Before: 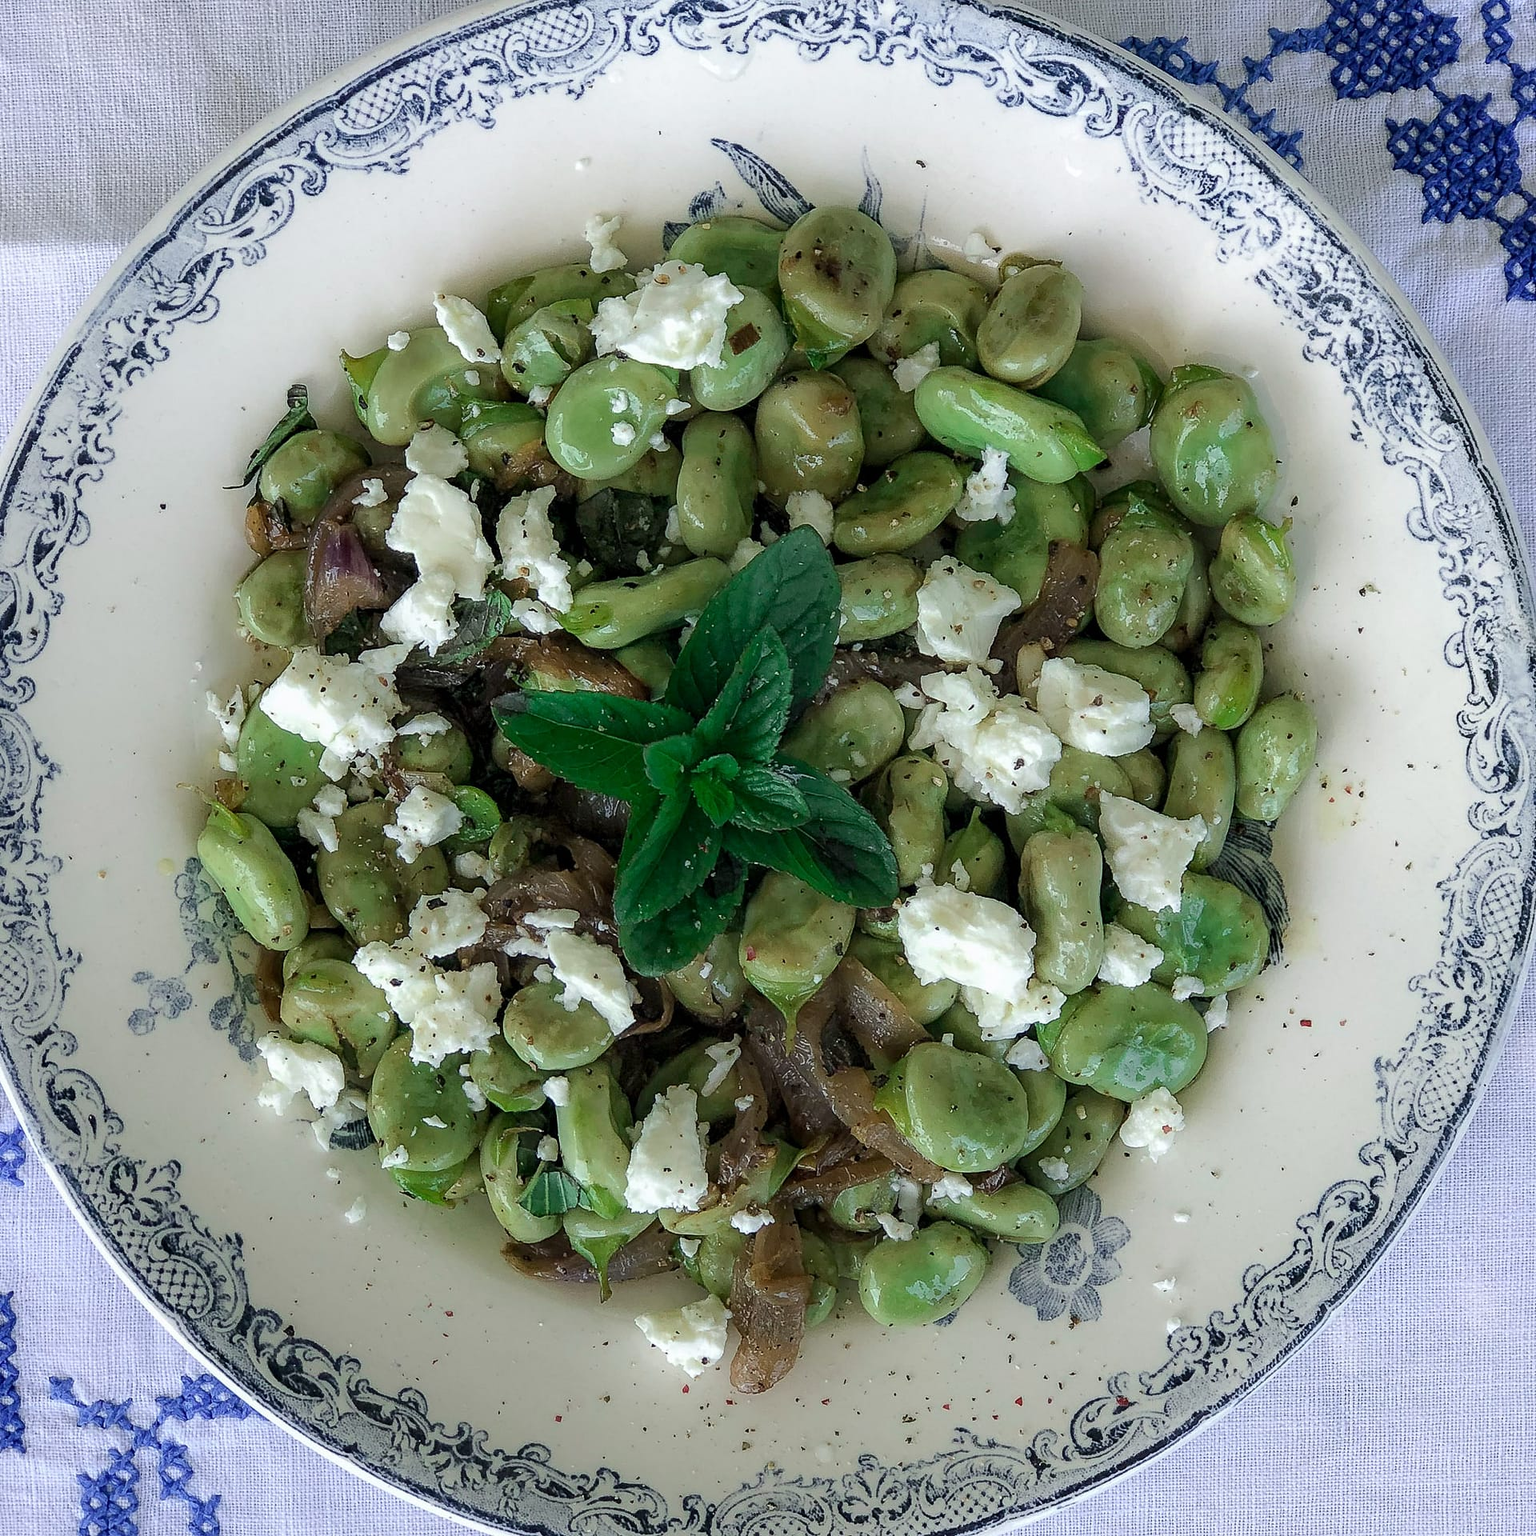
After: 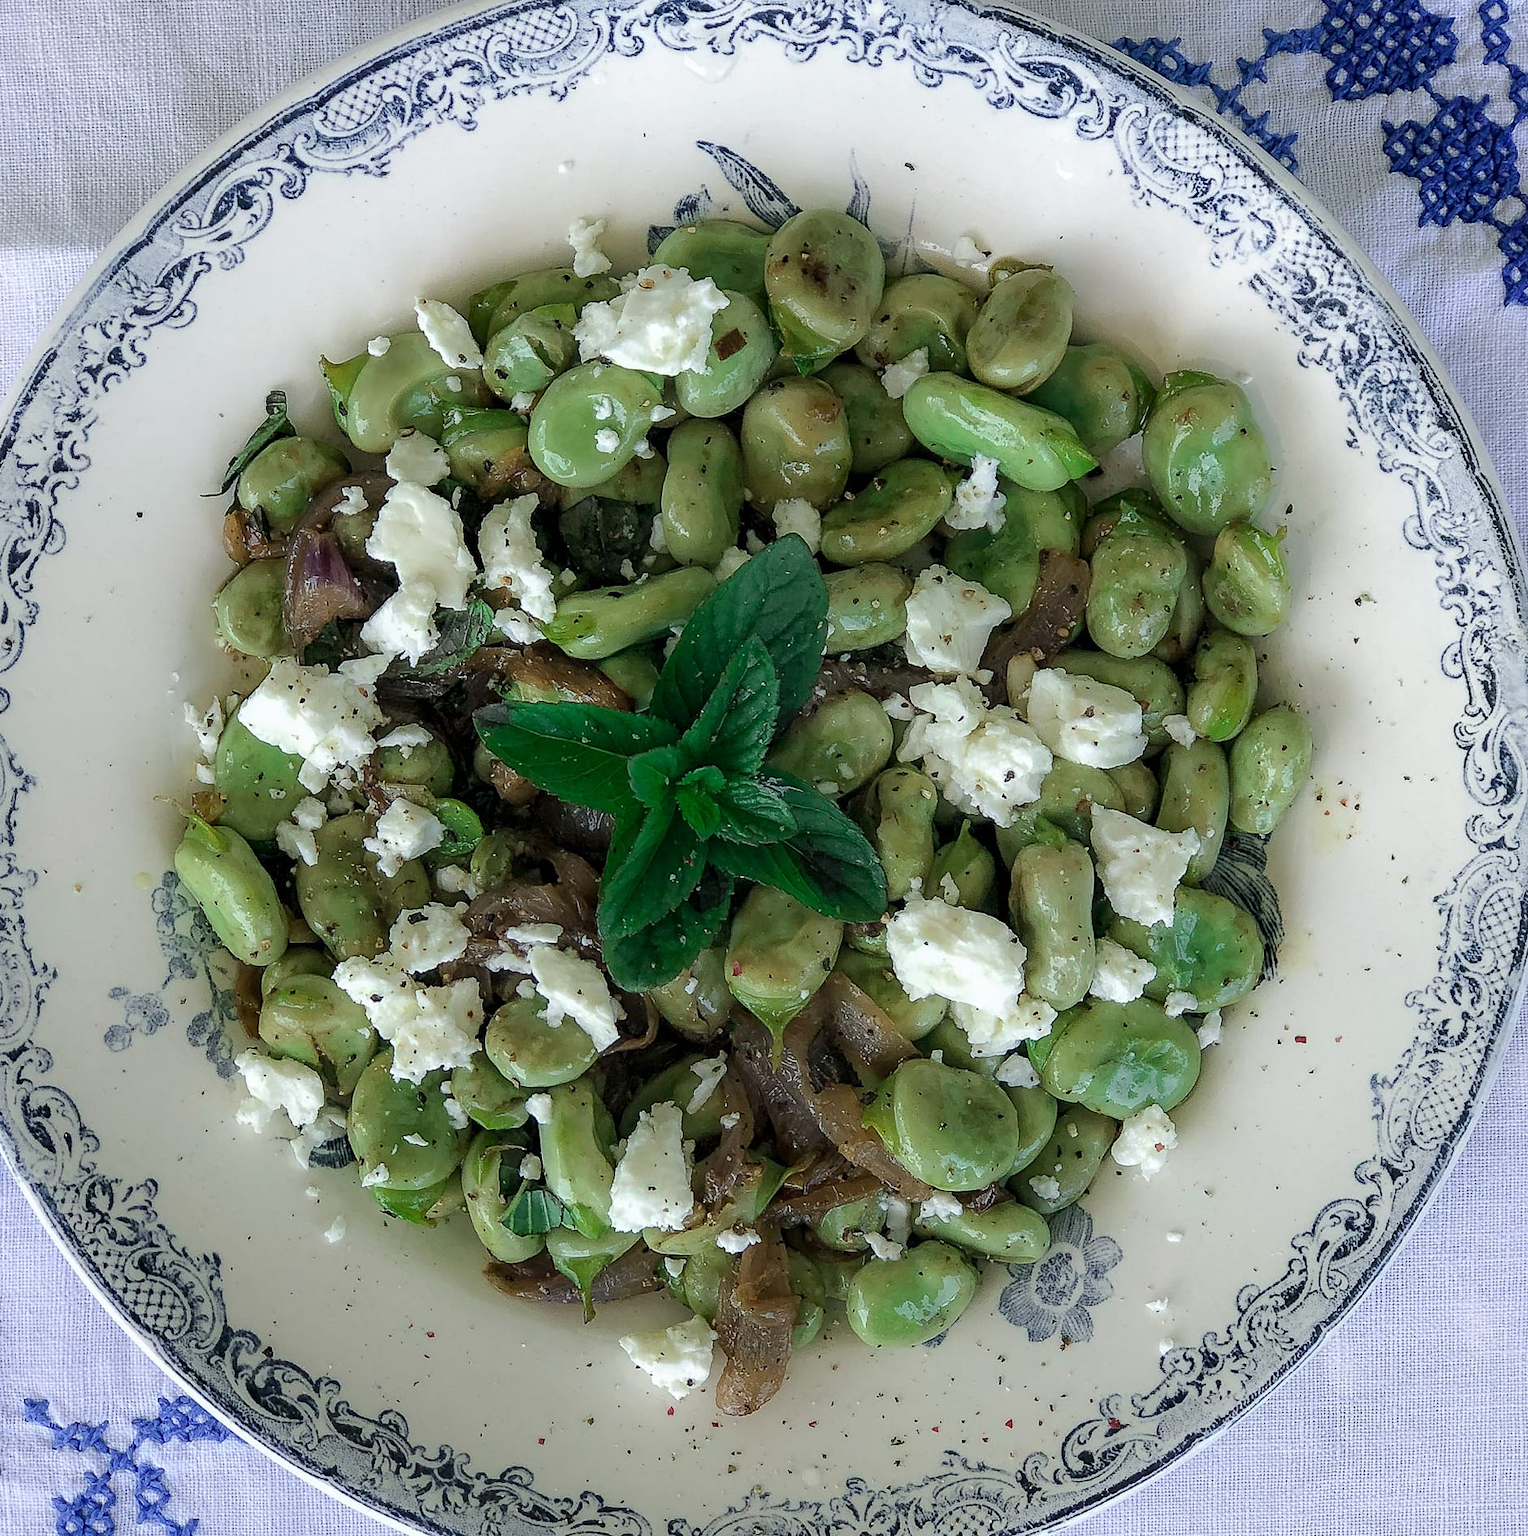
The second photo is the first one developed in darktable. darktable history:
crop: left 1.709%, right 0.287%, bottom 1.542%
